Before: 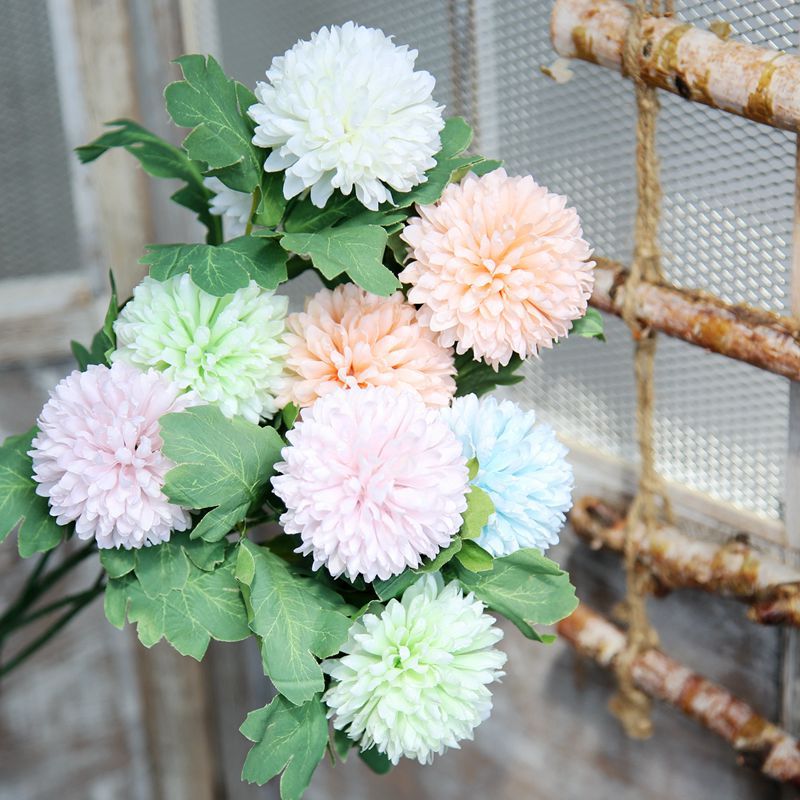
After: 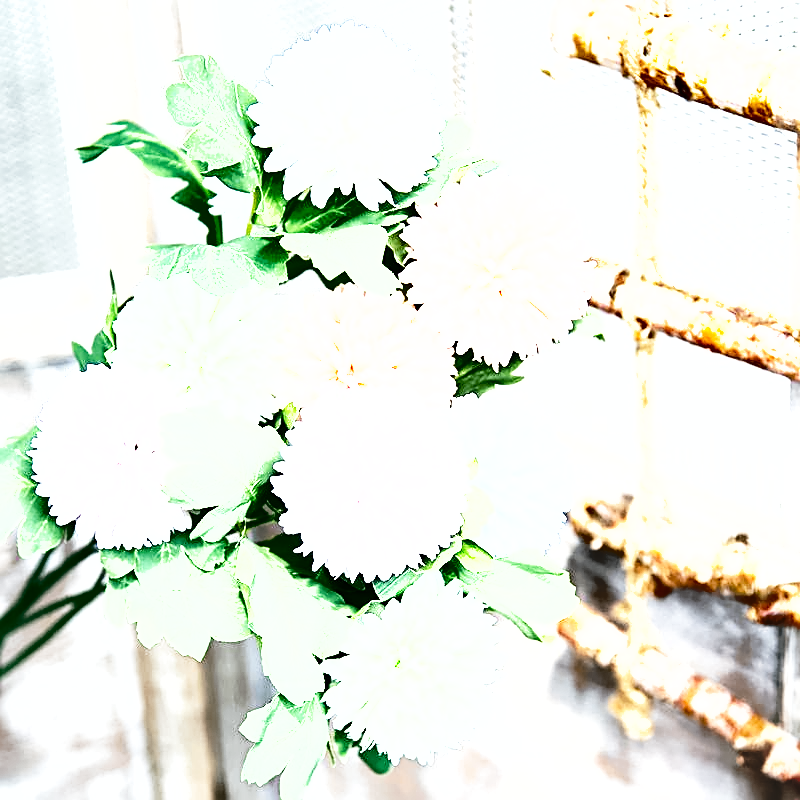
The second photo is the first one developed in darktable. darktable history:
sharpen: on, module defaults
surface blur: on, module defaults
exposure: black level correction 0.001, exposure 1.84 EV, compensate highlight preservation false
shadows and highlights: low approximation 0.01, soften with gaussian | blend: blend mode overlay, opacity 54%; mask: uniform (no mask)
base curve: curves: ch0 [(0, 0) (0.028, 0.03) (0.121, 0.232) (0.46, 0.748) (0.859, 0.968) (1, 1)], preserve colors none
base curve: curves: ch0 [(0, 0) (0.028, 0.03) (0.121, 0.232) (0.46, 0.748) (0.859, 0.968) (1, 1)], preserve colors none
exposure: black level correction 0, exposure 1.599 EV, compensate highlight preservation false
levels: levels [0.016, 0.492, 0.969]
shadows and highlights: radius 174.26, shadows 60.52, highlights -68.24, low approximation 0.01, soften with gaussian
